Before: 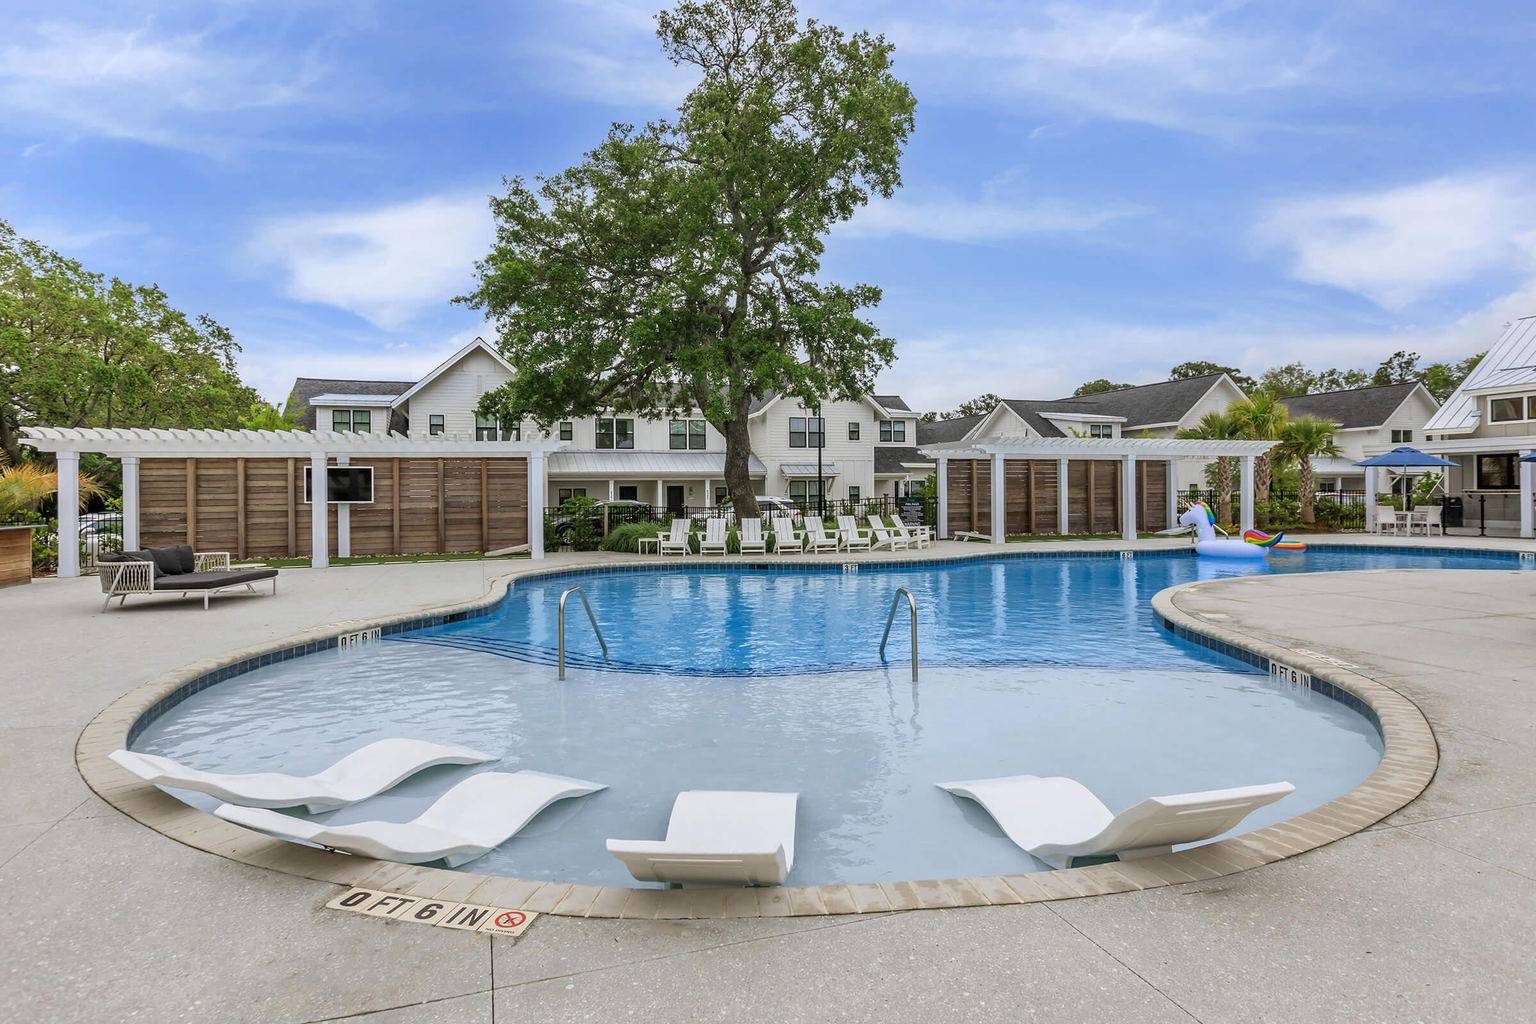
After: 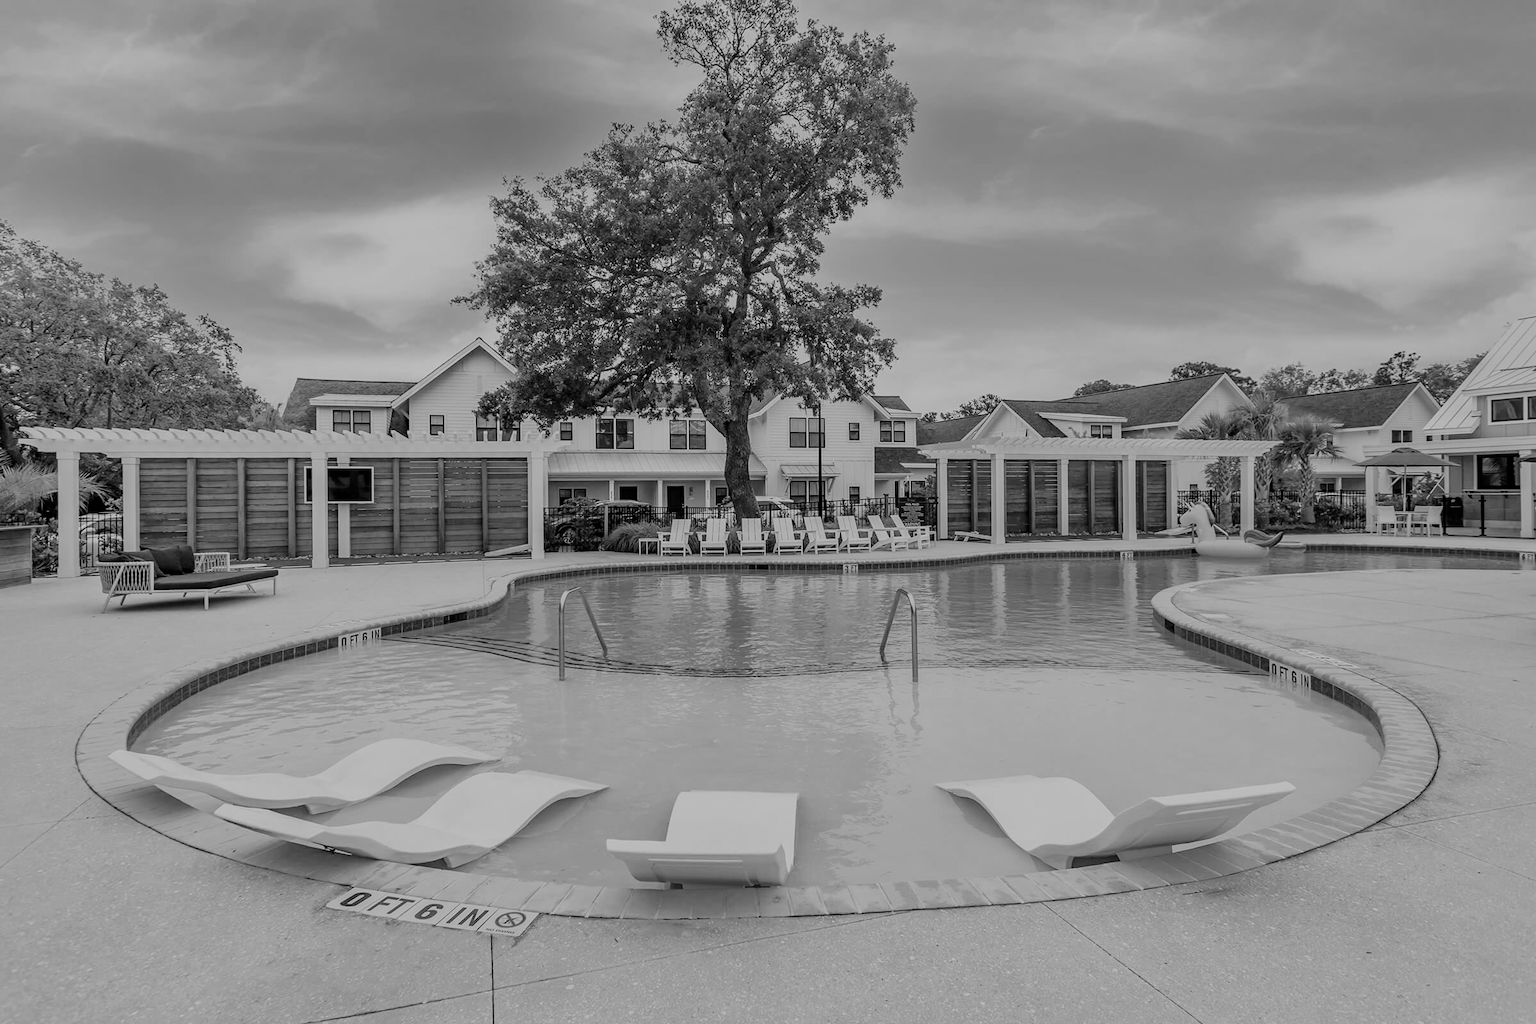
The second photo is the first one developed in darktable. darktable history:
monochrome: a -11.7, b 1.62, size 0.5, highlights 0.38
filmic rgb: black relative exposure -7.65 EV, white relative exposure 4.56 EV, hardness 3.61
shadows and highlights: shadows -20, white point adjustment -2, highlights -35
